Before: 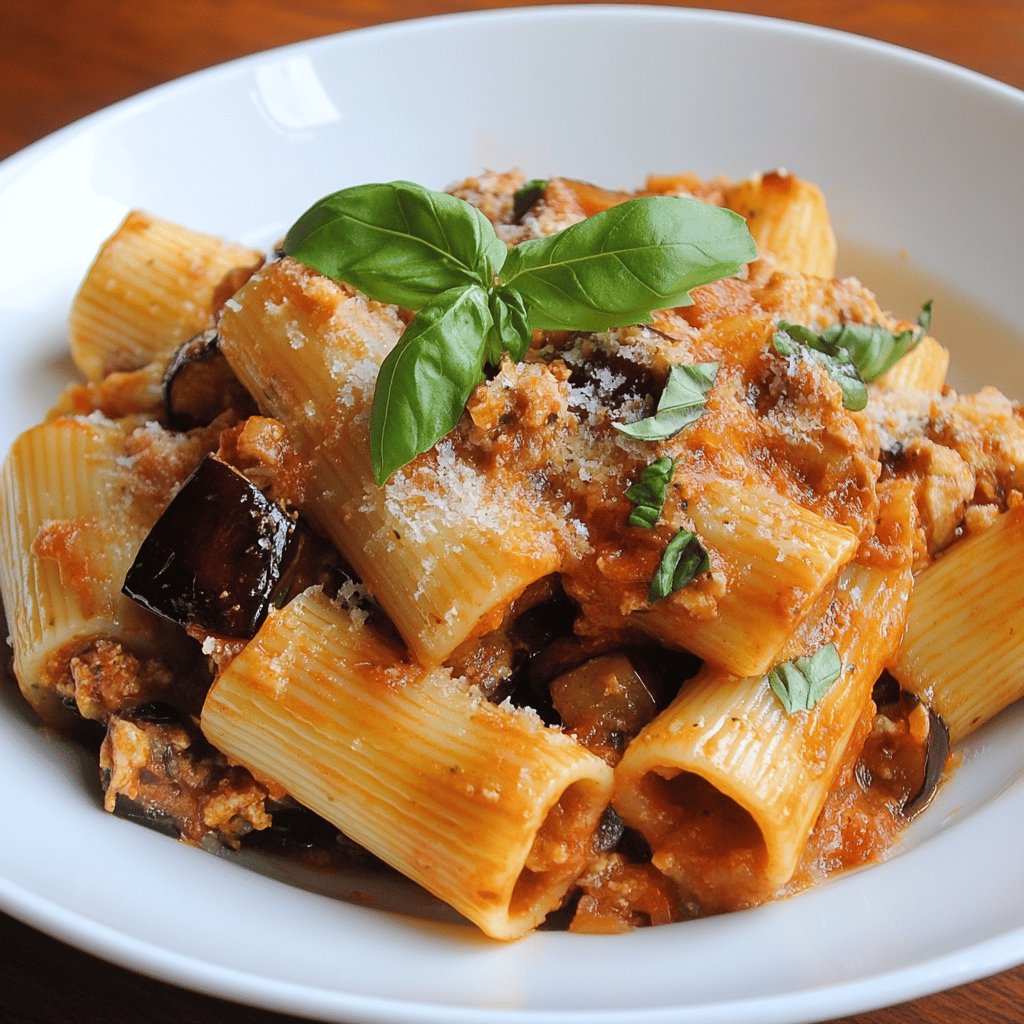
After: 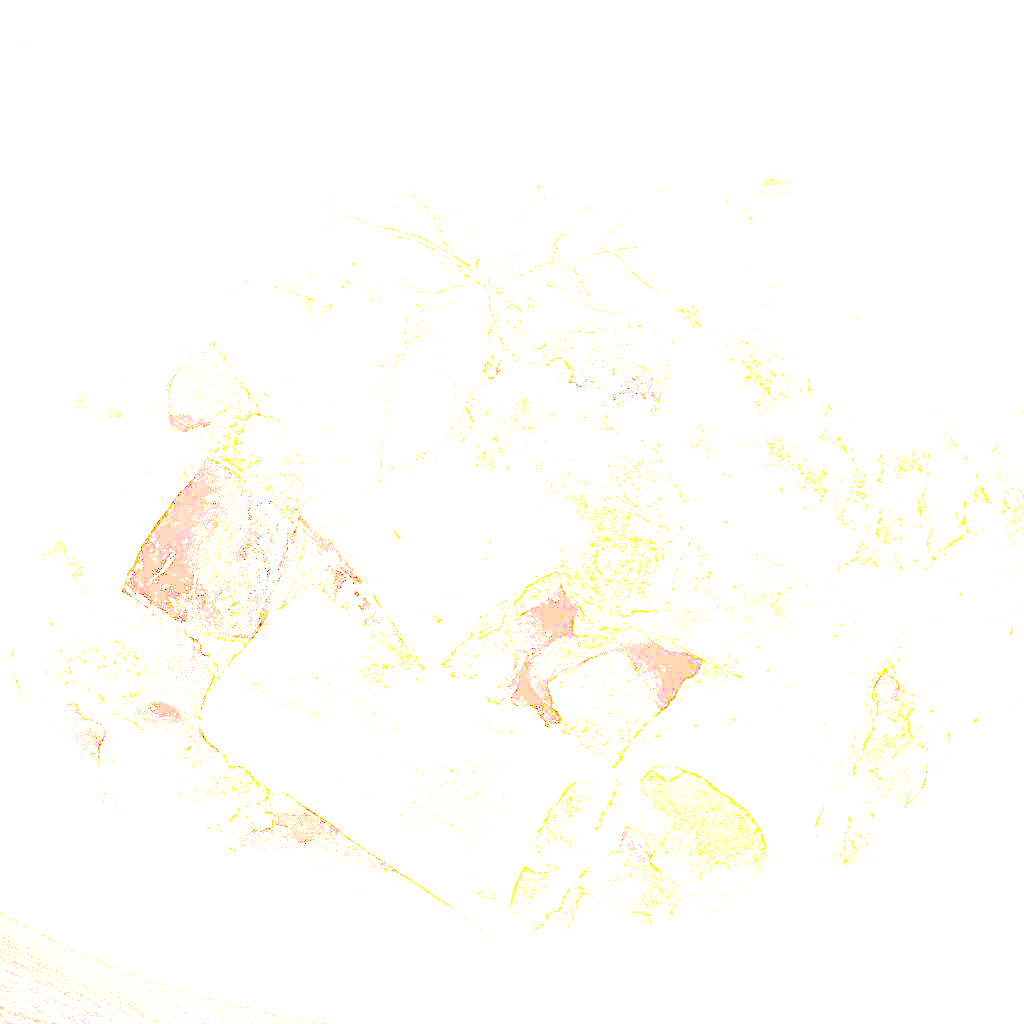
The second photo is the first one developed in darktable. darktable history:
exposure: exposure 7.981 EV, compensate highlight preservation false
